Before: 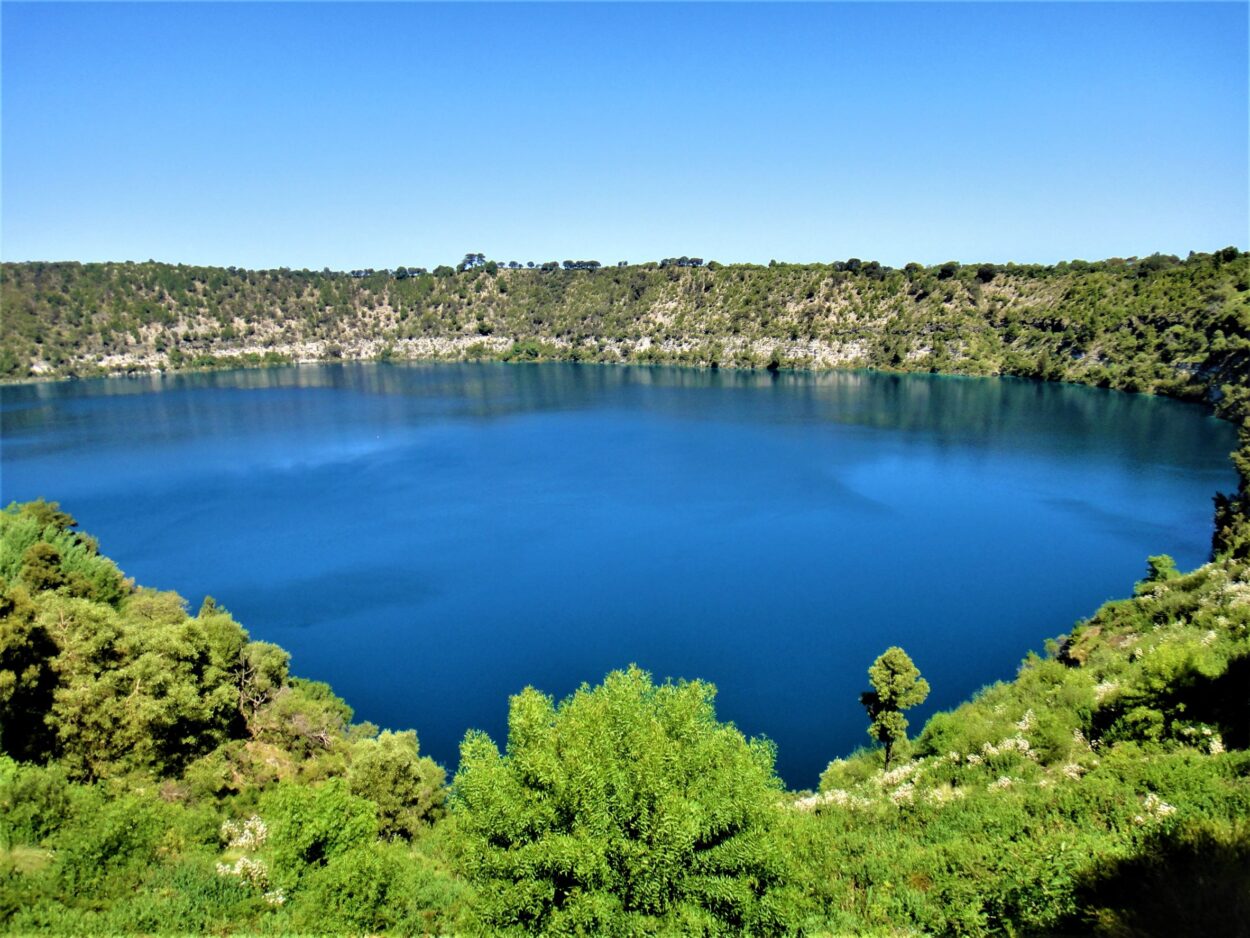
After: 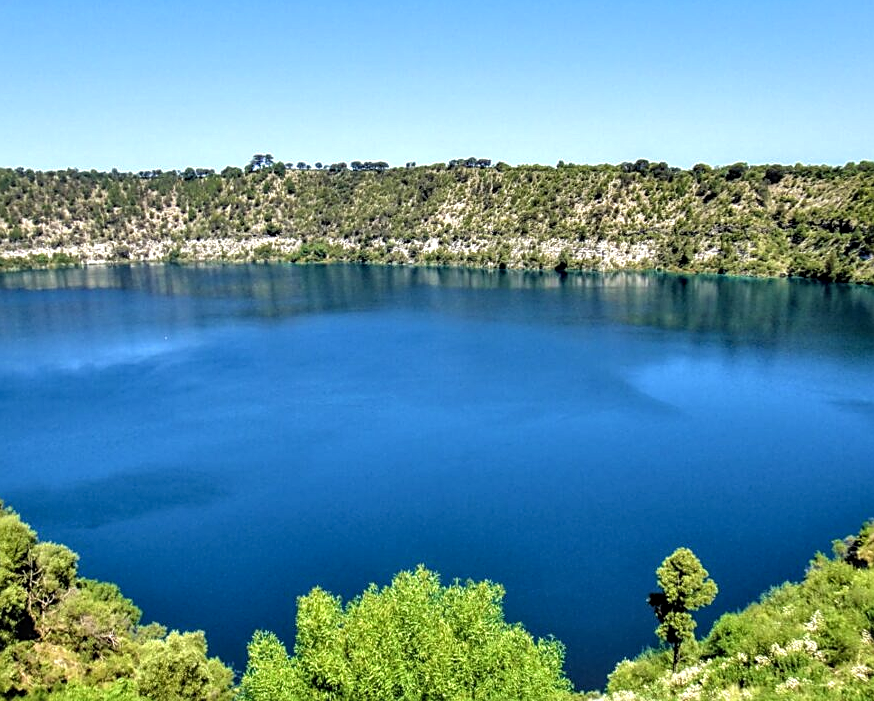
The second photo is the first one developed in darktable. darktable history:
exposure: black level correction -0.001, exposure 0.08 EV, compensate highlight preservation false
crop and rotate: left 17.046%, top 10.659%, right 12.989%, bottom 14.553%
sharpen: on, module defaults
tone equalizer: on, module defaults
local contrast: highlights 61%, detail 143%, midtone range 0.428
